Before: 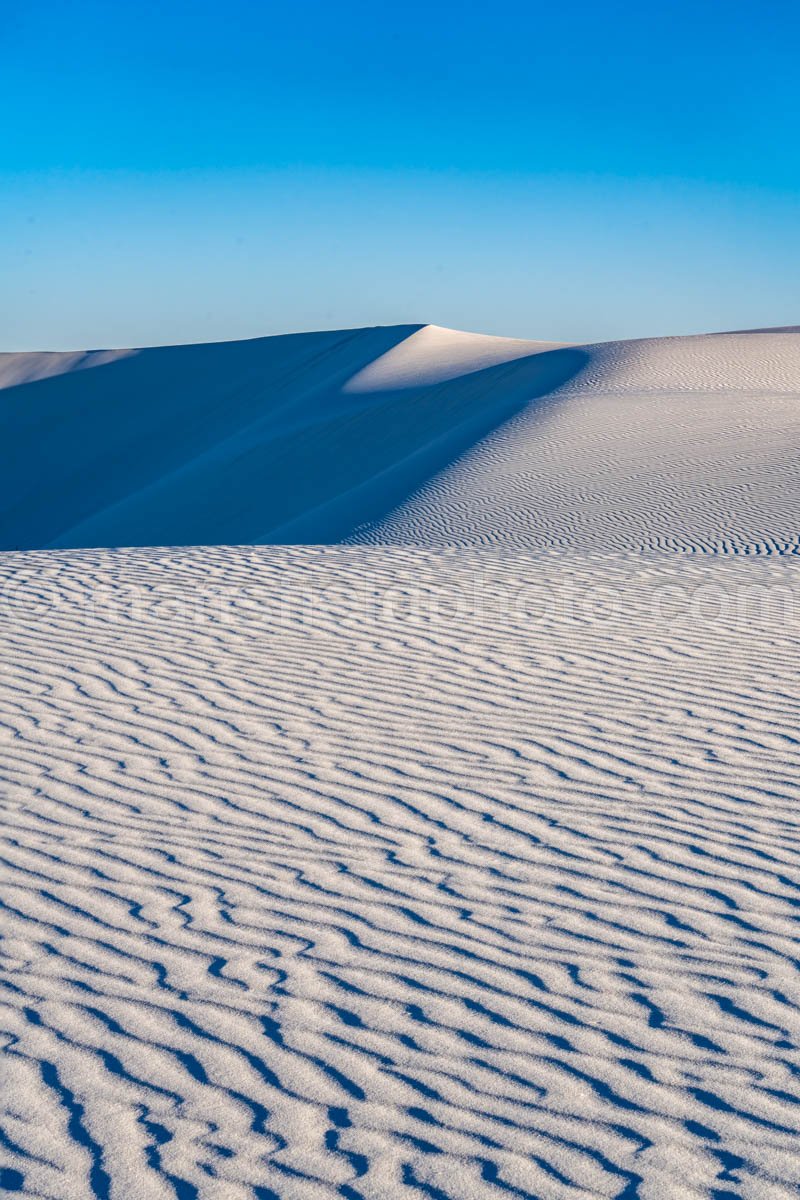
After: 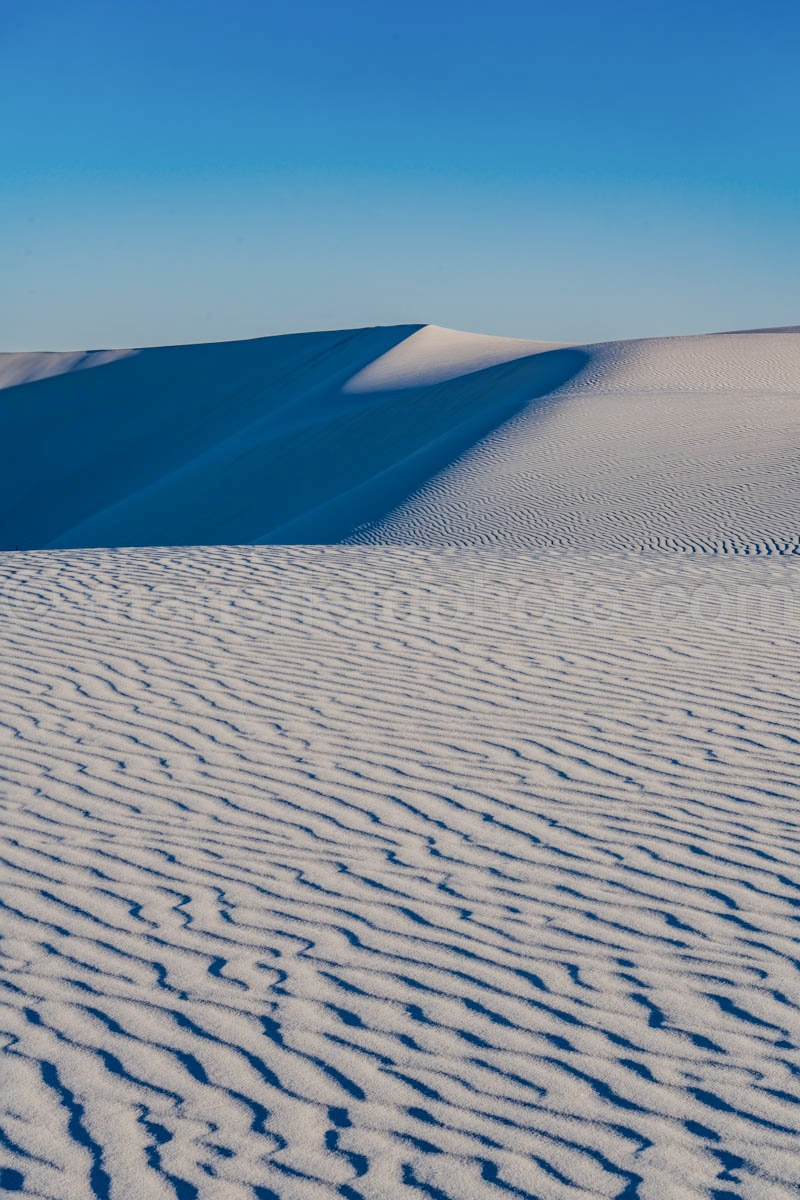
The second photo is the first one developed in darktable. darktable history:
exposure: exposure -0.114 EV, compensate highlight preservation false
filmic rgb: black relative exposure -7.11 EV, white relative exposure 5.39 EV, threshold 5.97 EV, hardness 3.03, enable highlight reconstruction true
